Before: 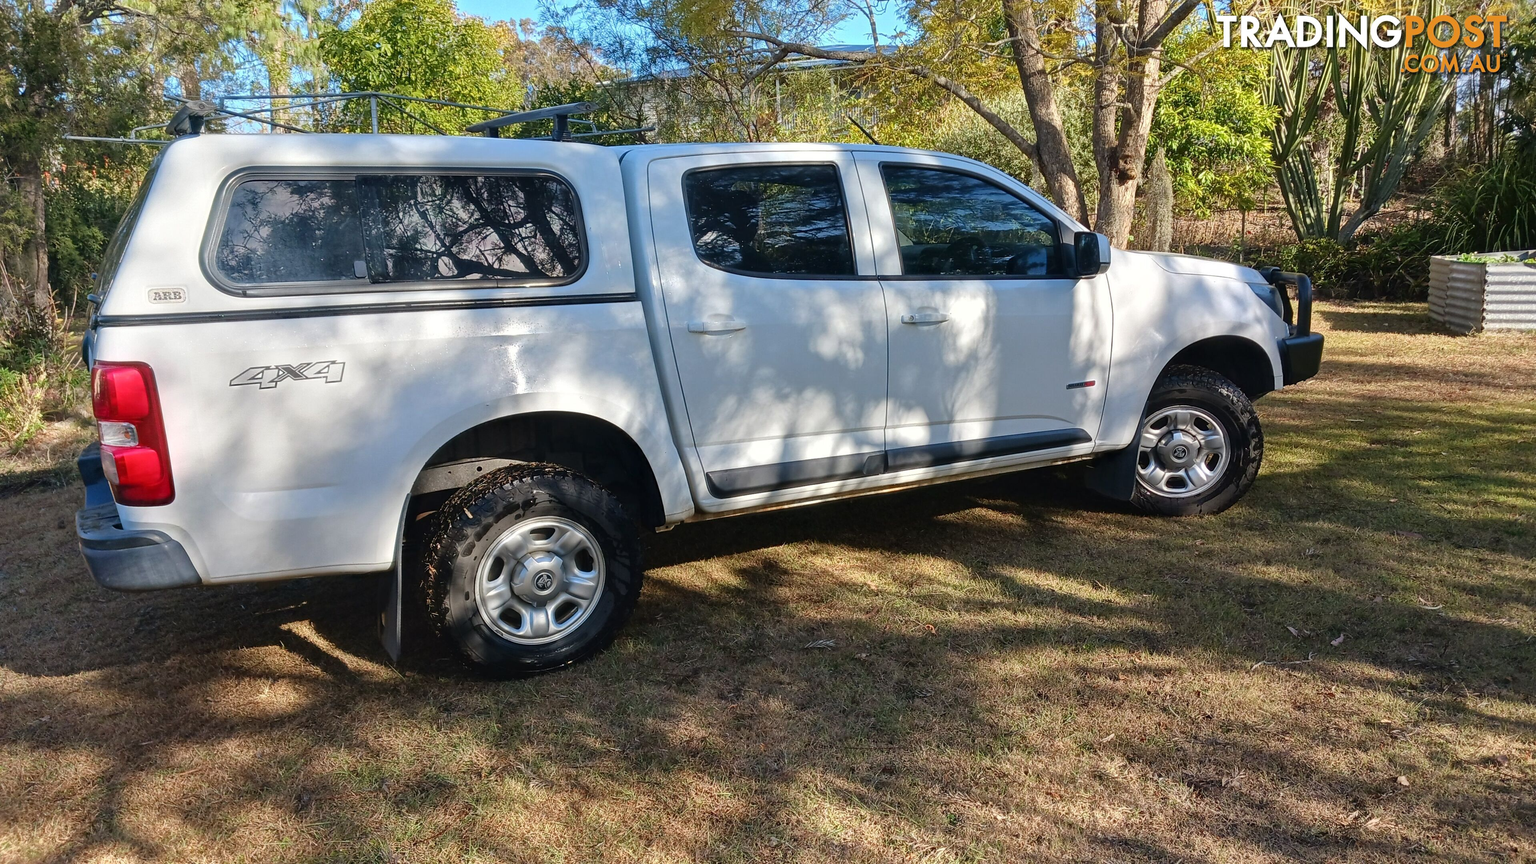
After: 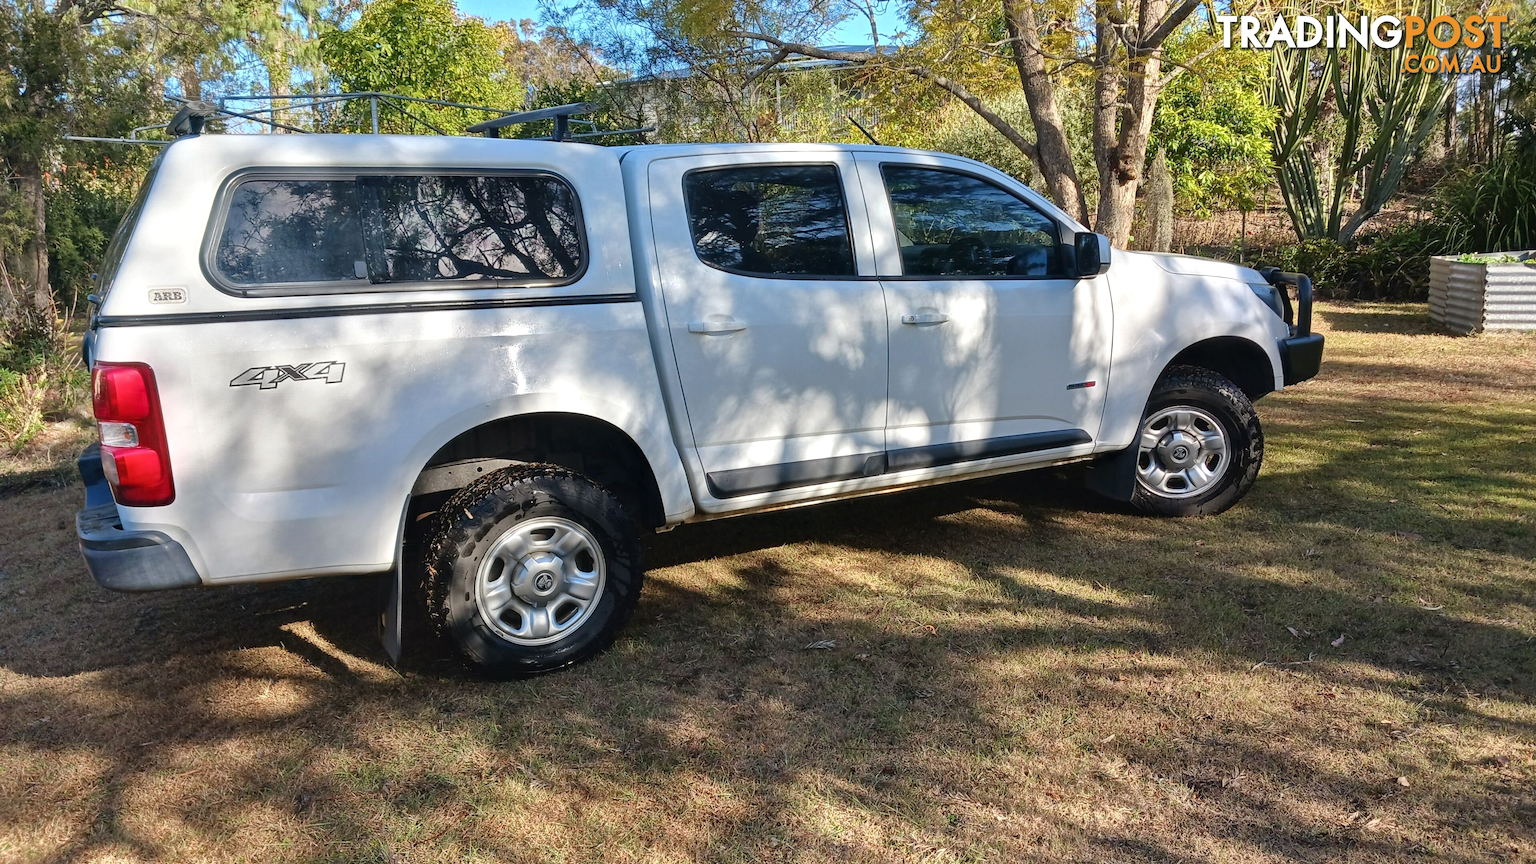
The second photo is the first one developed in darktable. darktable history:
shadows and highlights: radius 173.94, shadows 27.55, white point adjustment 2.98, highlights -68.49, soften with gaussian
